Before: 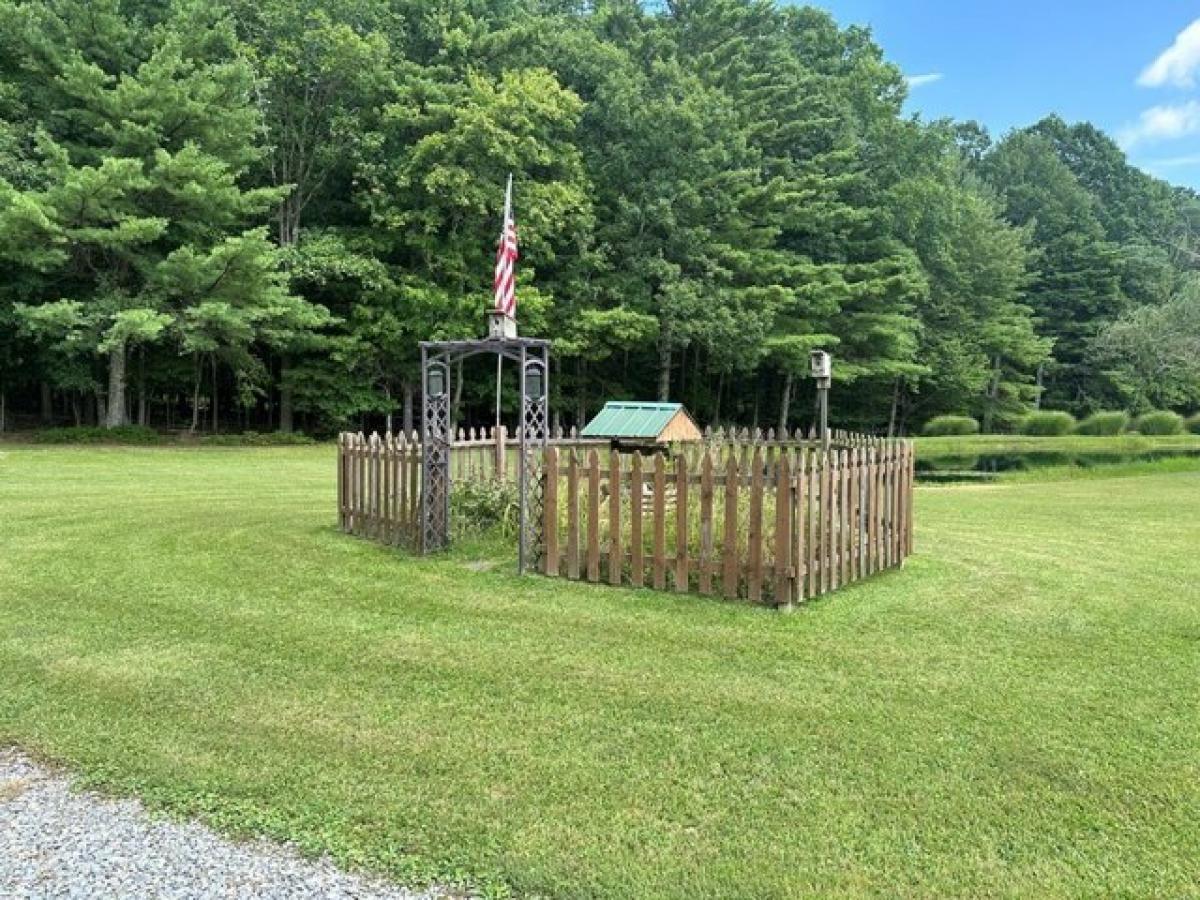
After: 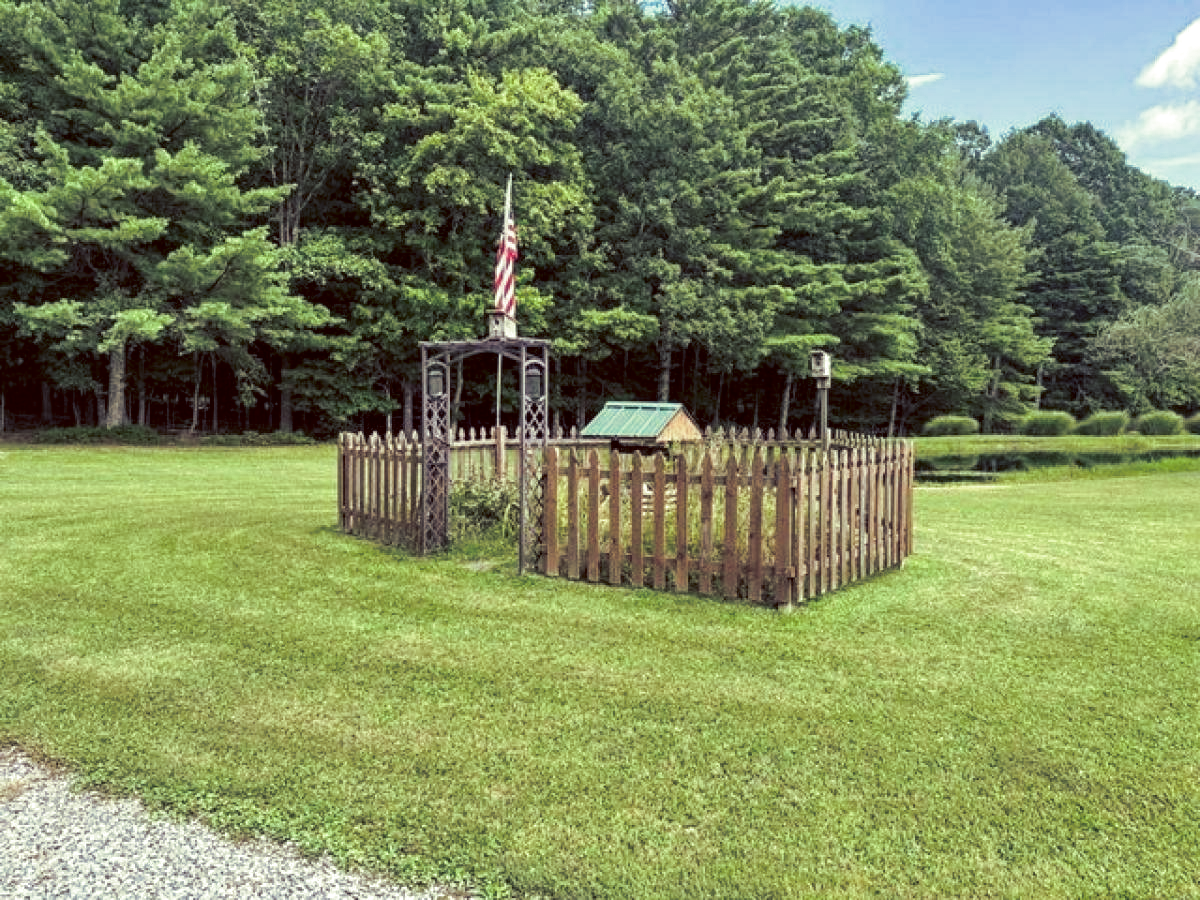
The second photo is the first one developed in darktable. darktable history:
local contrast: detail 130%
split-toning: shadows › hue 216°, shadows › saturation 1, highlights › hue 57.6°, balance -33.4
color correction: highlights a* -7.23, highlights b* -0.161, shadows a* 20.08, shadows b* 11.73
